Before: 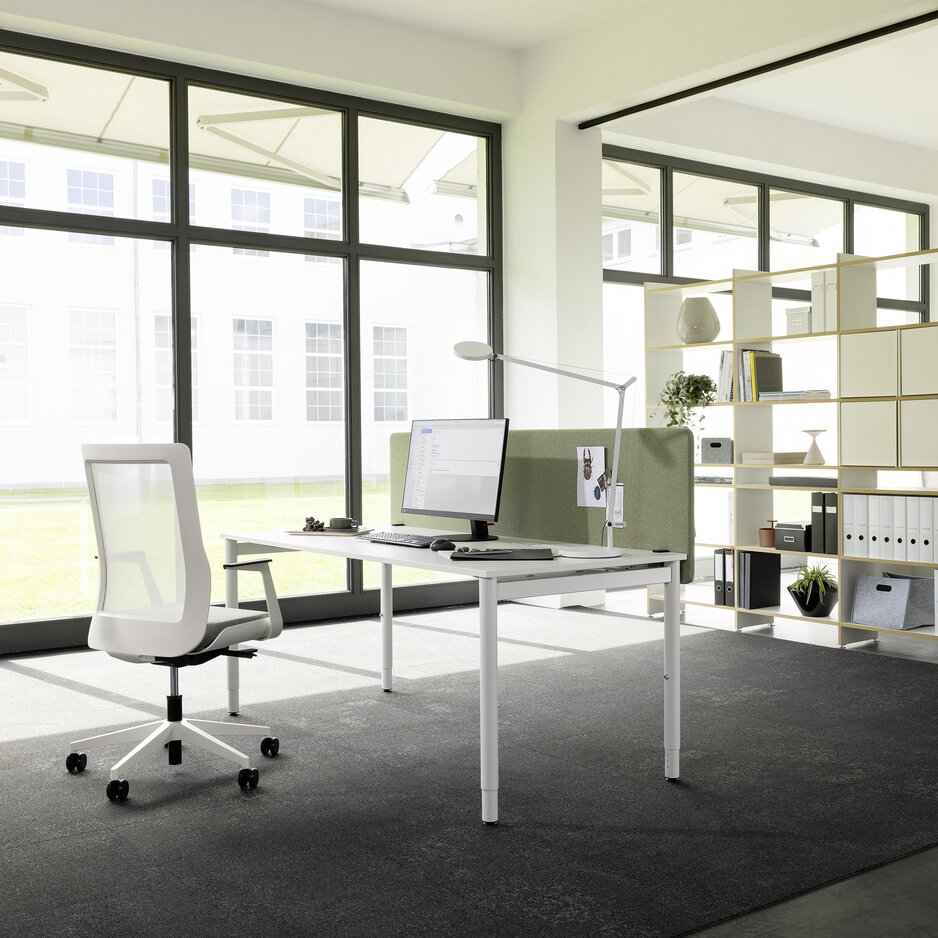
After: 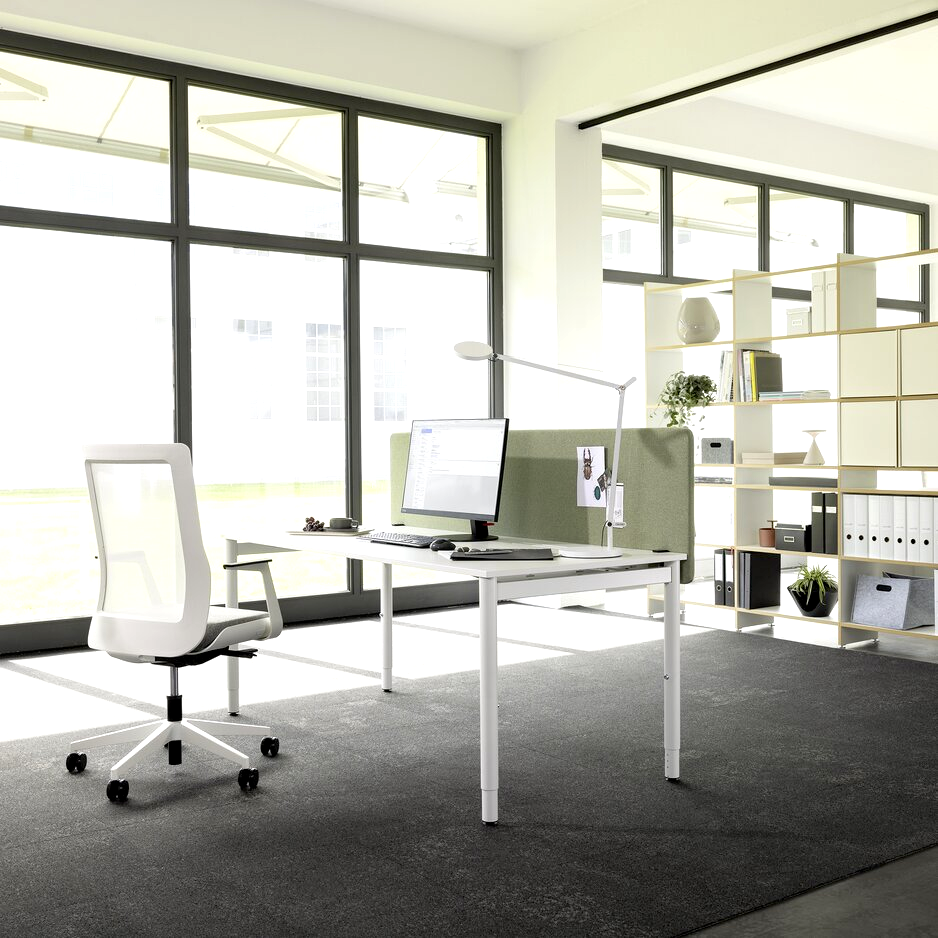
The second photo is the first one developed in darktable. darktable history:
exposure: black level correction 0.003, exposure 0.389 EV, compensate highlight preservation false
